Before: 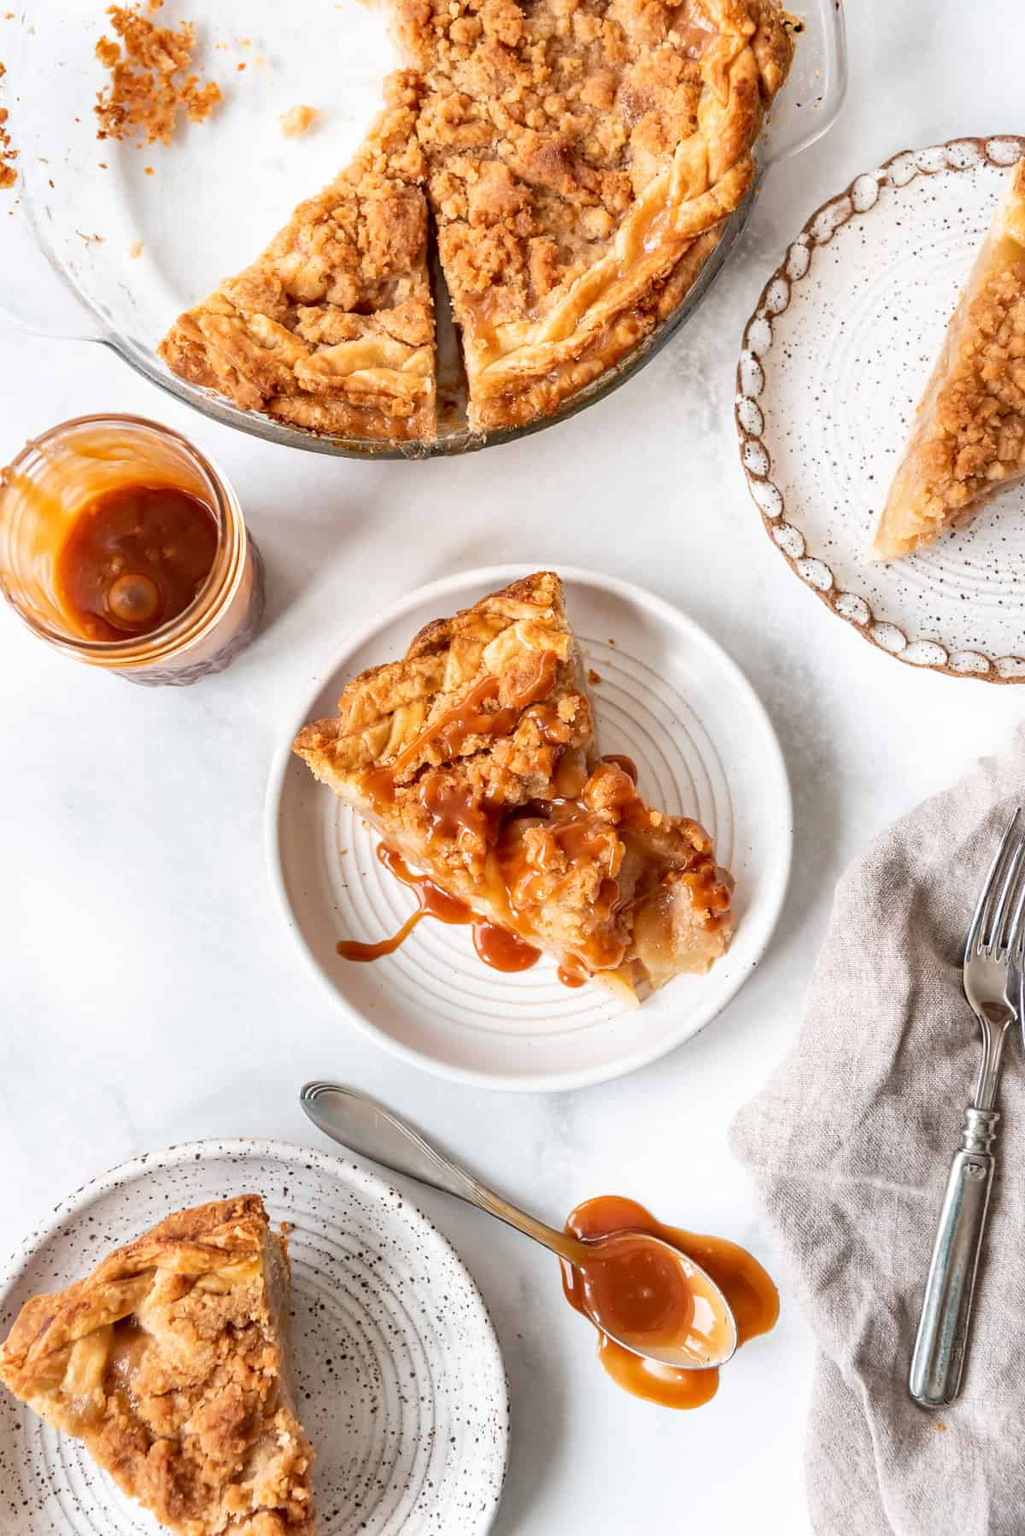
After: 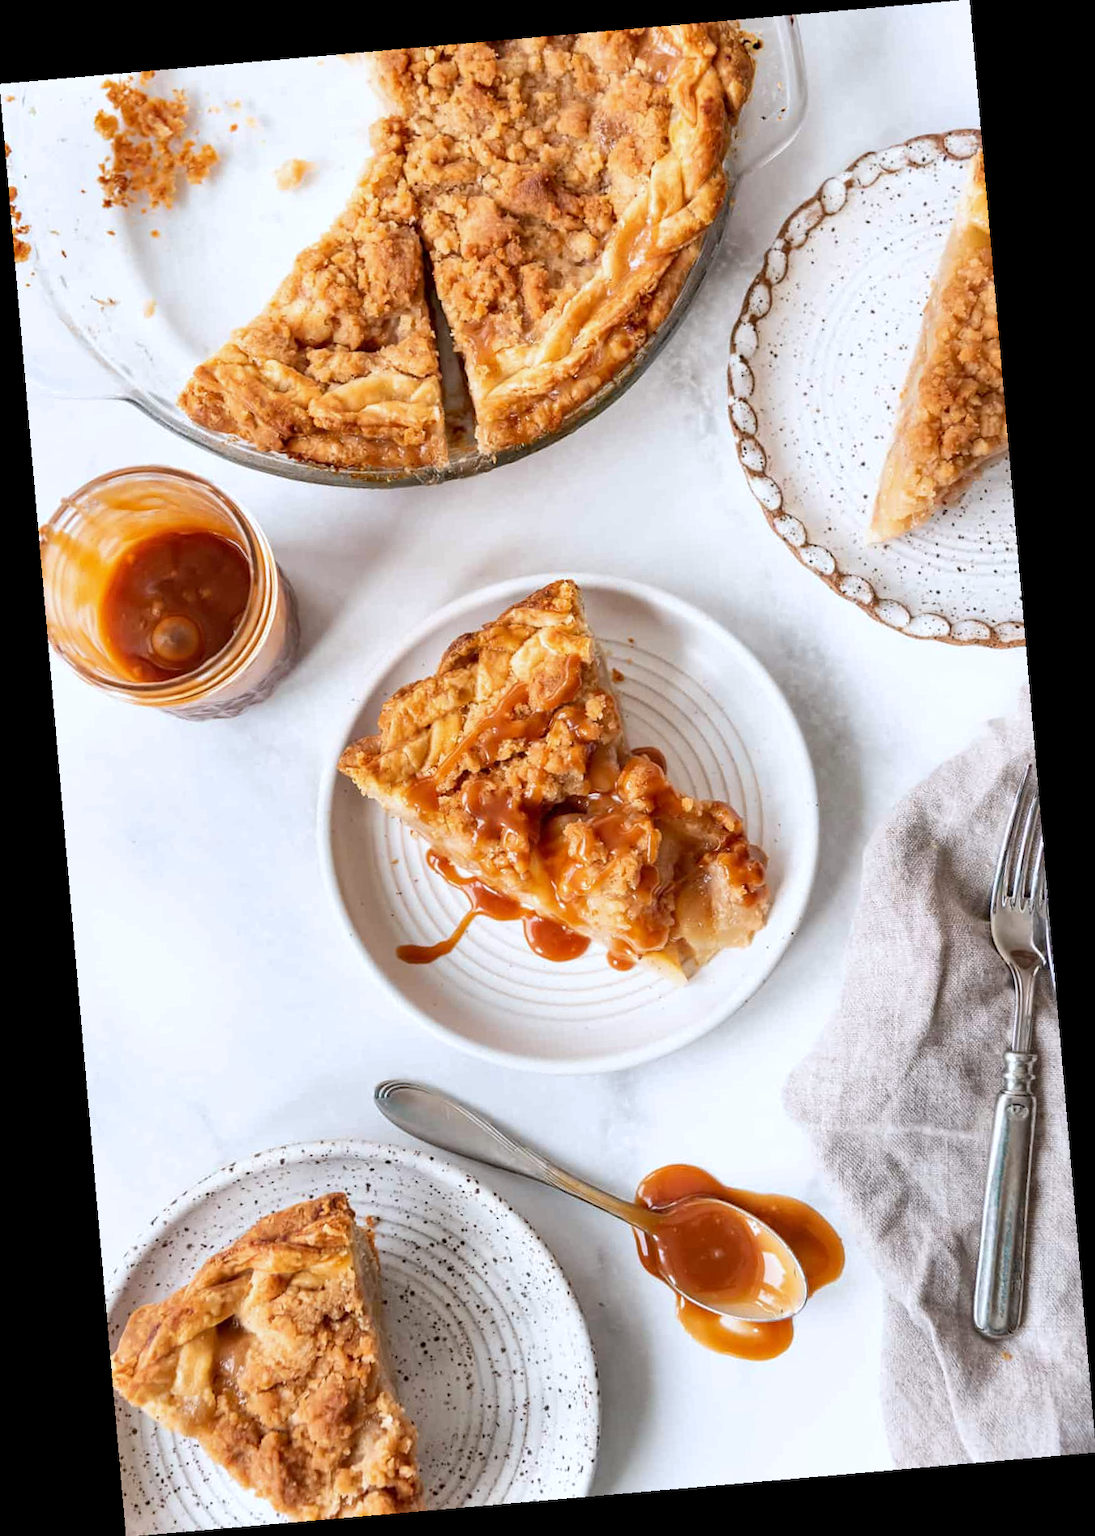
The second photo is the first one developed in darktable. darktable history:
rotate and perspective: rotation -4.98°, automatic cropping off
white balance: red 0.974, blue 1.044
